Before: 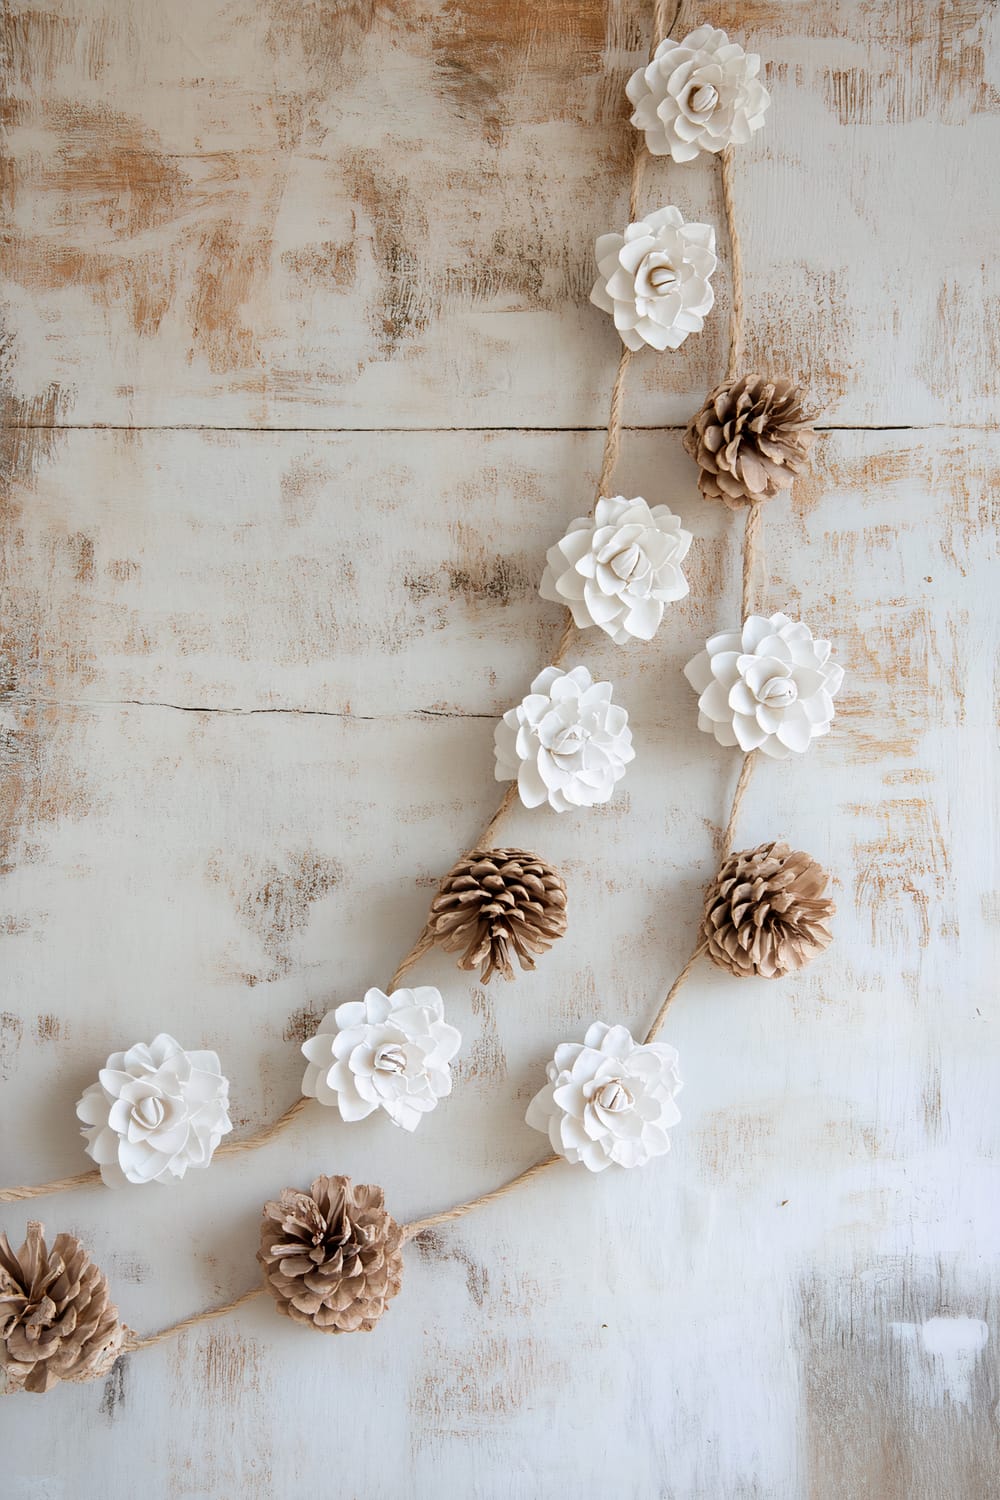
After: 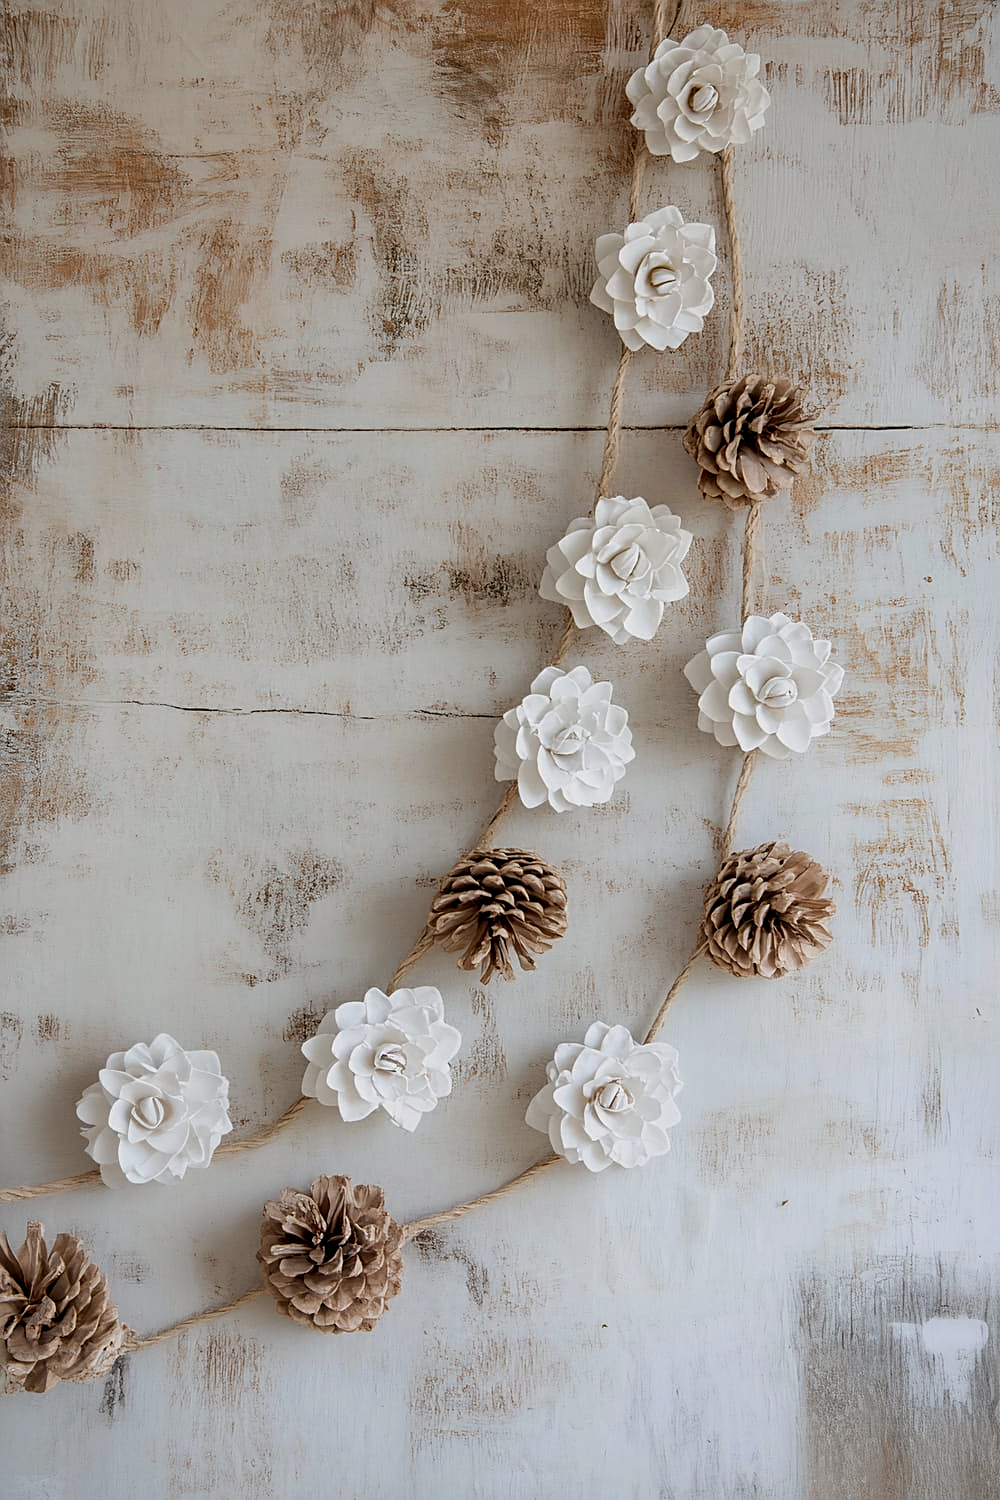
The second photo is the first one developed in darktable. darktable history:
exposure: exposure -0.423 EV, compensate exposure bias true, compensate highlight preservation false
sharpen: on, module defaults
local contrast: on, module defaults
